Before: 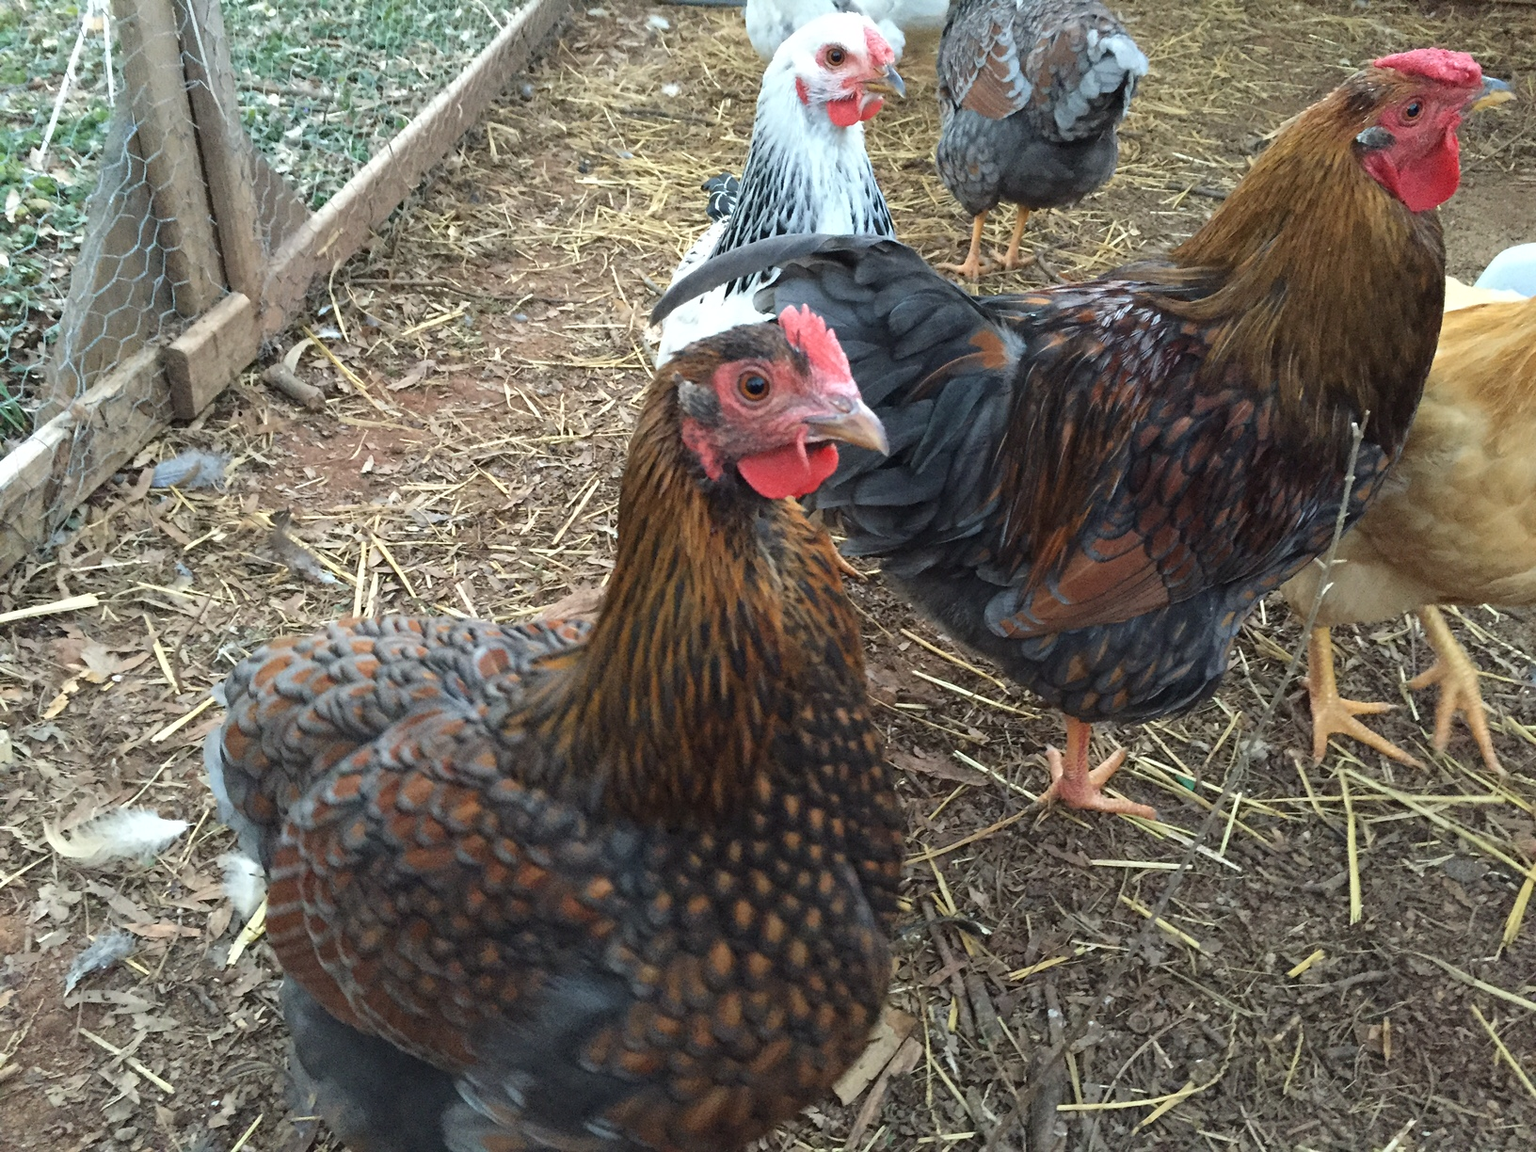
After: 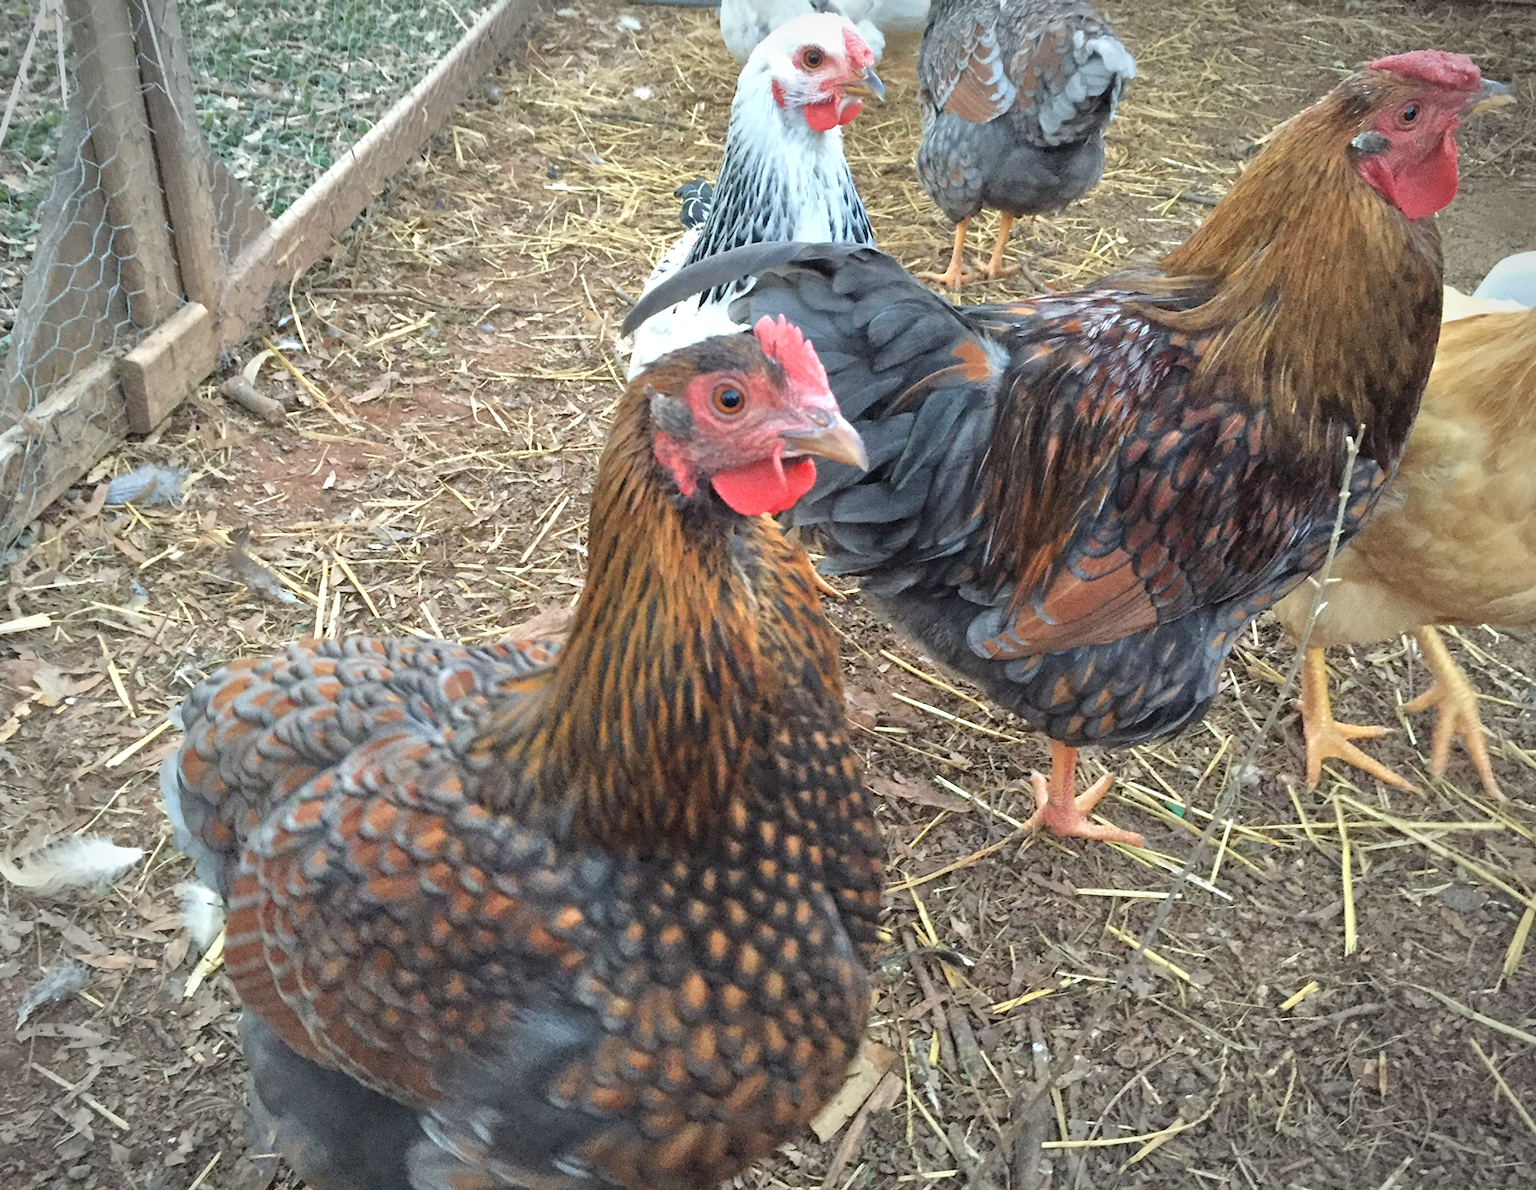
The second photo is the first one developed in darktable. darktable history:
crop and rotate: left 3.238%
tone equalizer: -7 EV 0.15 EV, -6 EV 0.6 EV, -5 EV 1.15 EV, -4 EV 1.33 EV, -3 EV 1.15 EV, -2 EV 0.6 EV, -1 EV 0.15 EV, mask exposure compensation -0.5 EV
vignetting: fall-off start 87%, automatic ratio true
